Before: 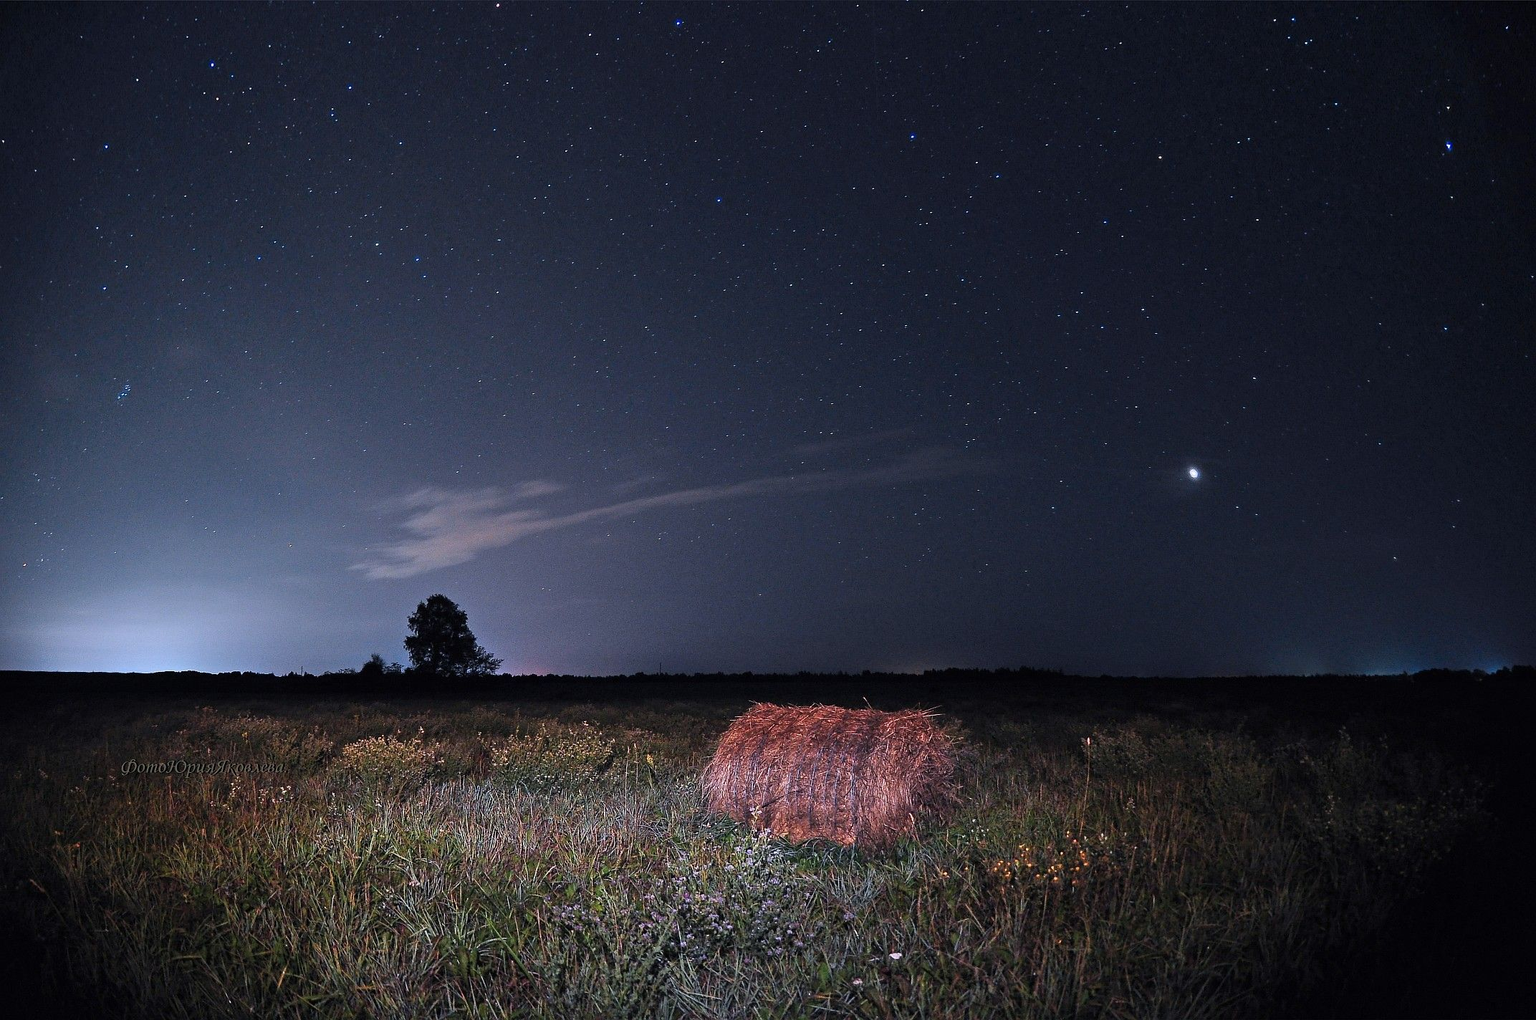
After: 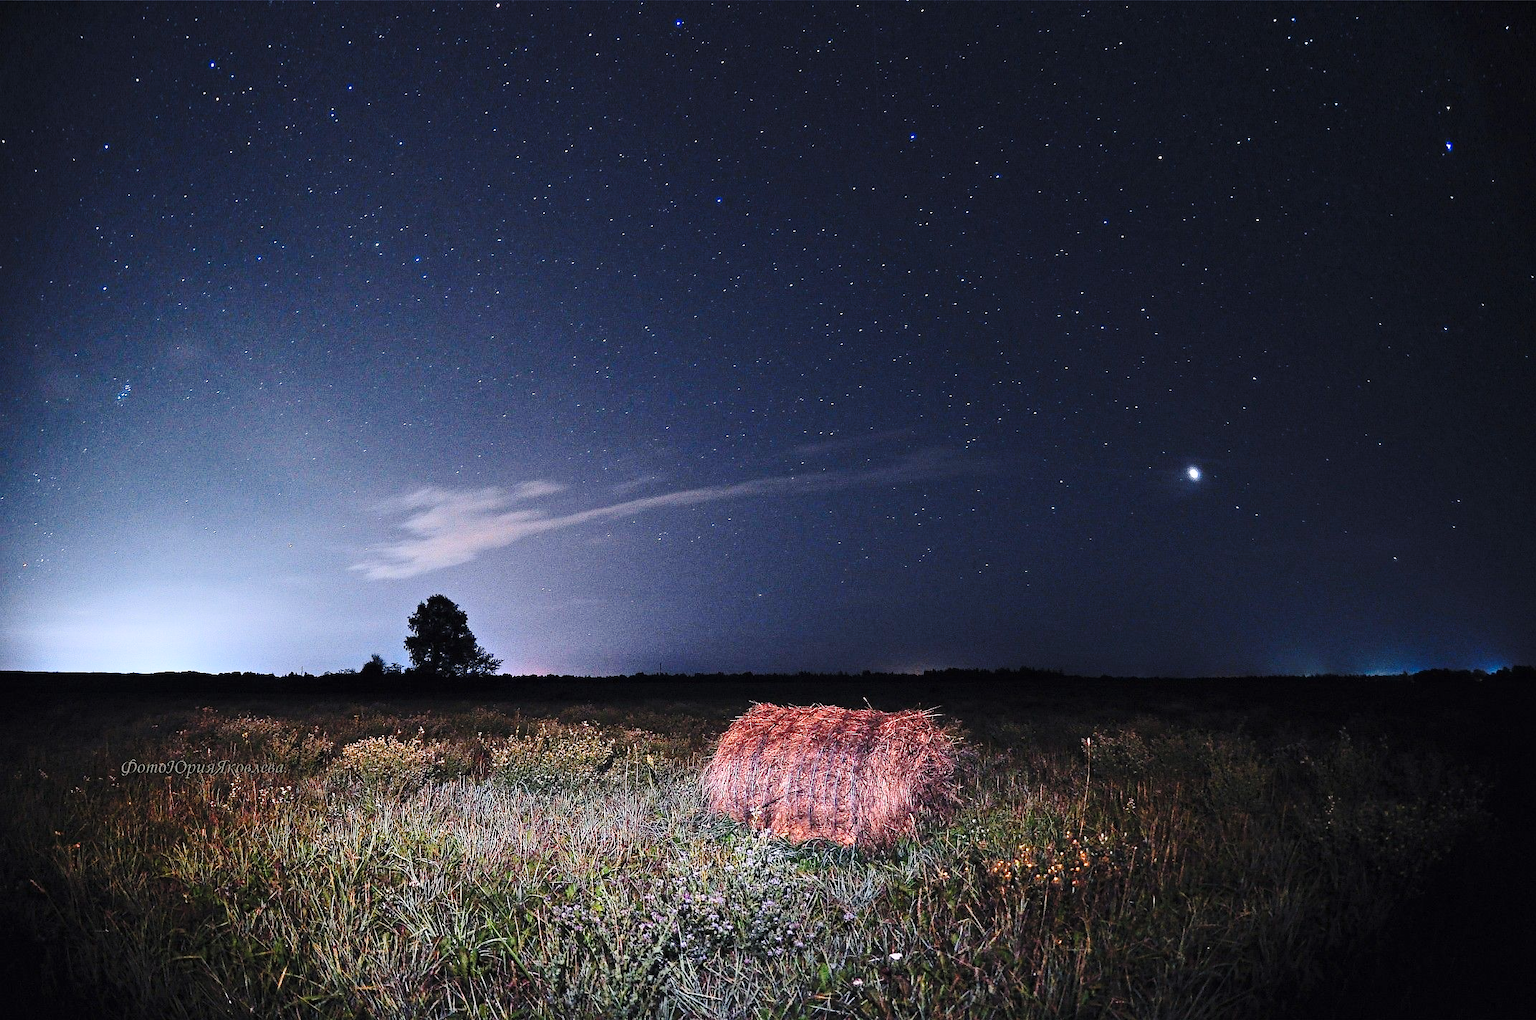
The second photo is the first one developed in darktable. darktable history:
base curve: curves: ch0 [(0, 0) (0.028, 0.03) (0.121, 0.232) (0.46, 0.748) (0.859, 0.968) (1, 1)], preserve colors none
tone curve: curves: ch0 [(0, 0) (0.003, 0.006) (0.011, 0.015) (0.025, 0.032) (0.044, 0.054) (0.069, 0.079) (0.1, 0.111) (0.136, 0.146) (0.177, 0.186) (0.224, 0.229) (0.277, 0.286) (0.335, 0.348) (0.399, 0.426) (0.468, 0.514) (0.543, 0.609) (0.623, 0.706) (0.709, 0.789) (0.801, 0.862) (0.898, 0.926) (1, 1)], color space Lab, independent channels, preserve colors none
